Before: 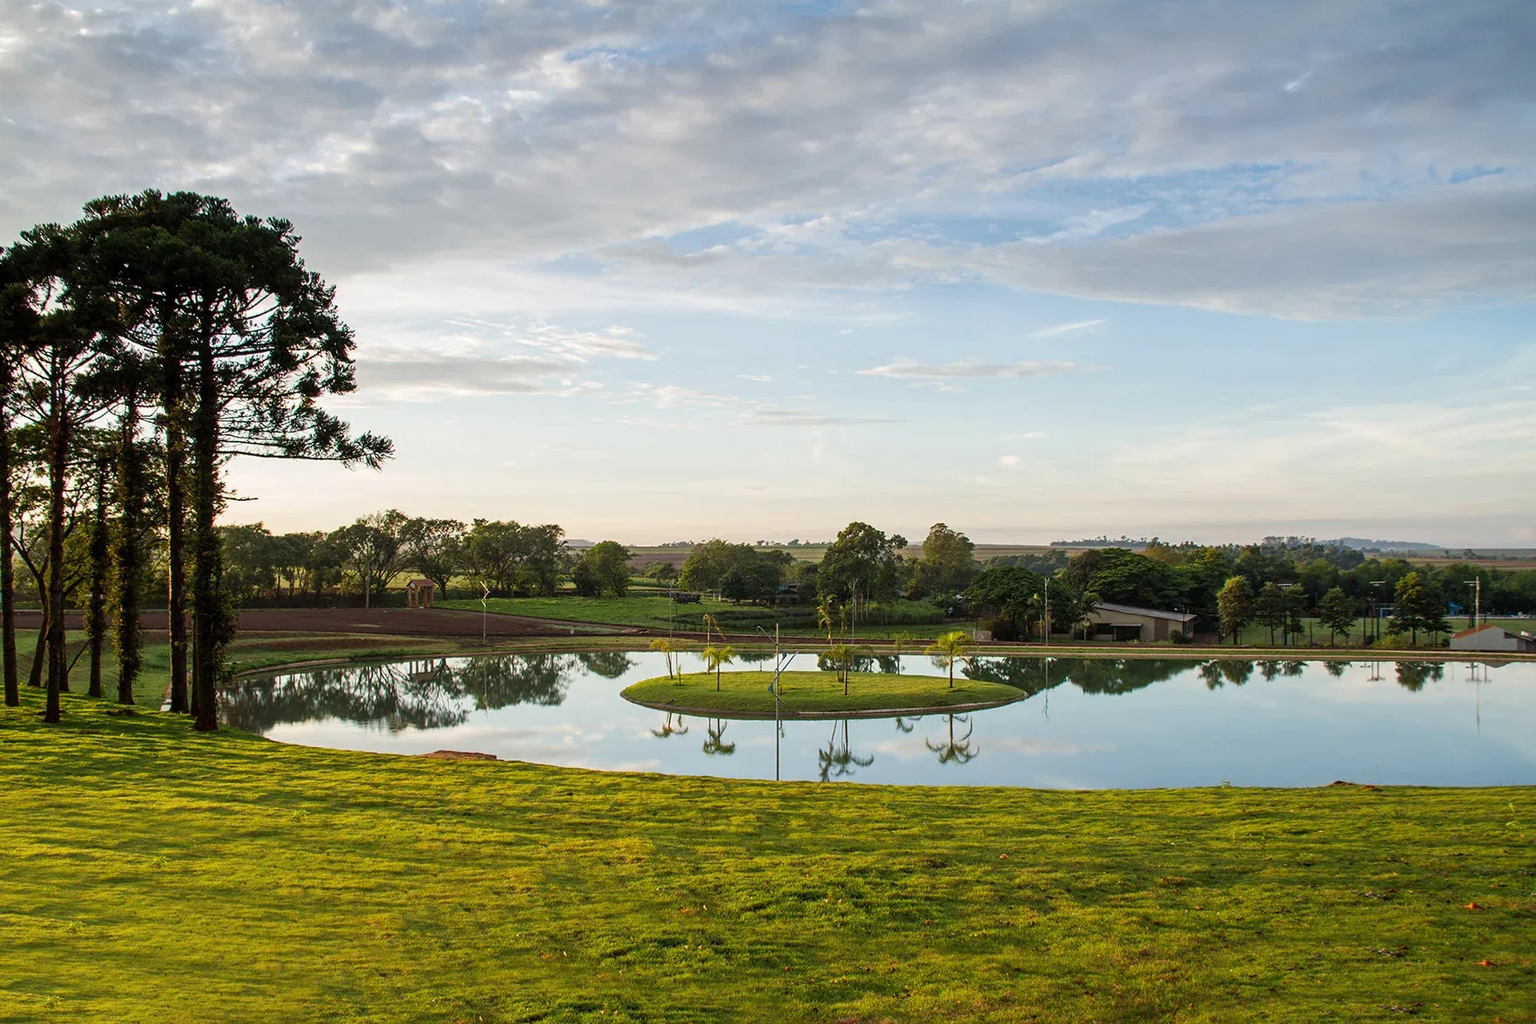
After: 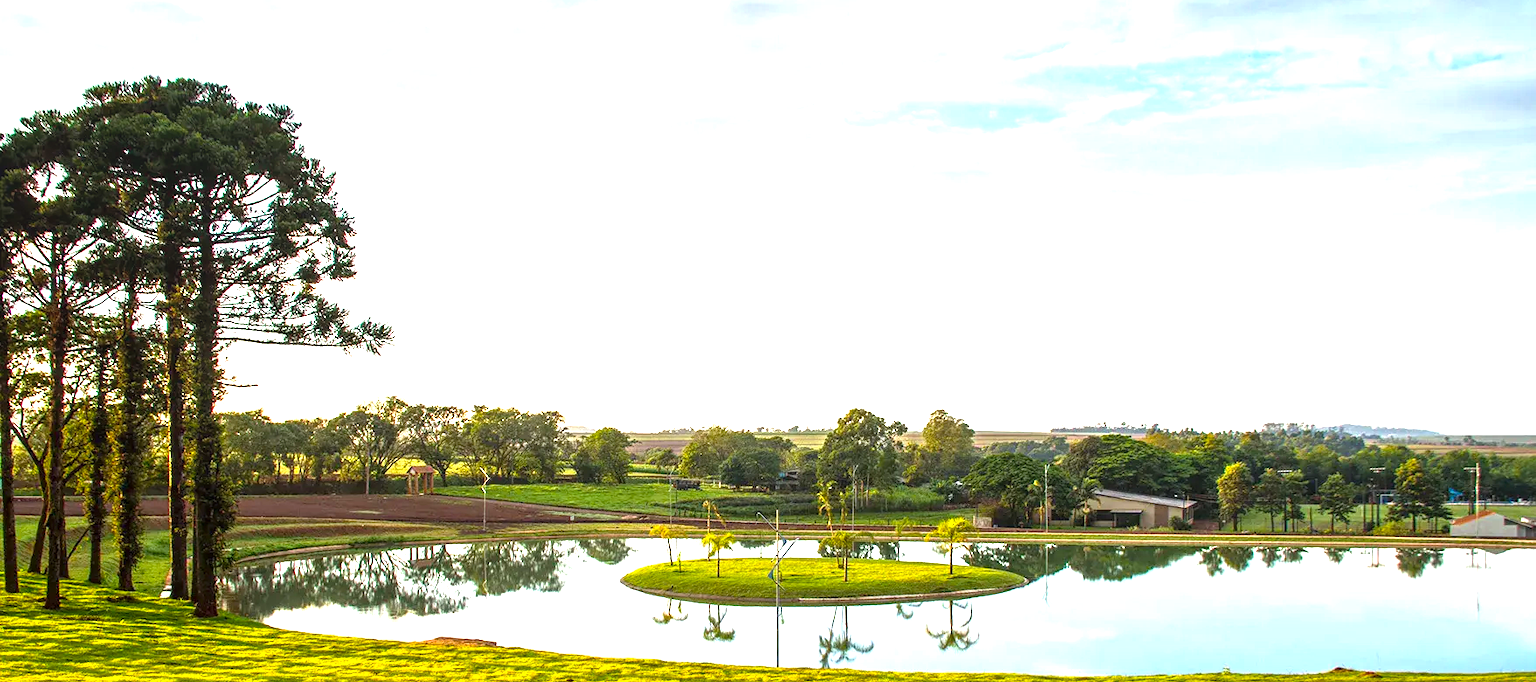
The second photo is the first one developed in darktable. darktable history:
base curve: curves: ch0 [(0, 0) (0.303, 0.277) (1, 1)]
color balance rgb: perceptual saturation grading › global saturation 20%, global vibrance 20%
local contrast: on, module defaults
crop: top 11.166%, bottom 22.168%
exposure: black level correction 0, exposure 1.388 EV, compensate exposure bias true, compensate highlight preservation false
